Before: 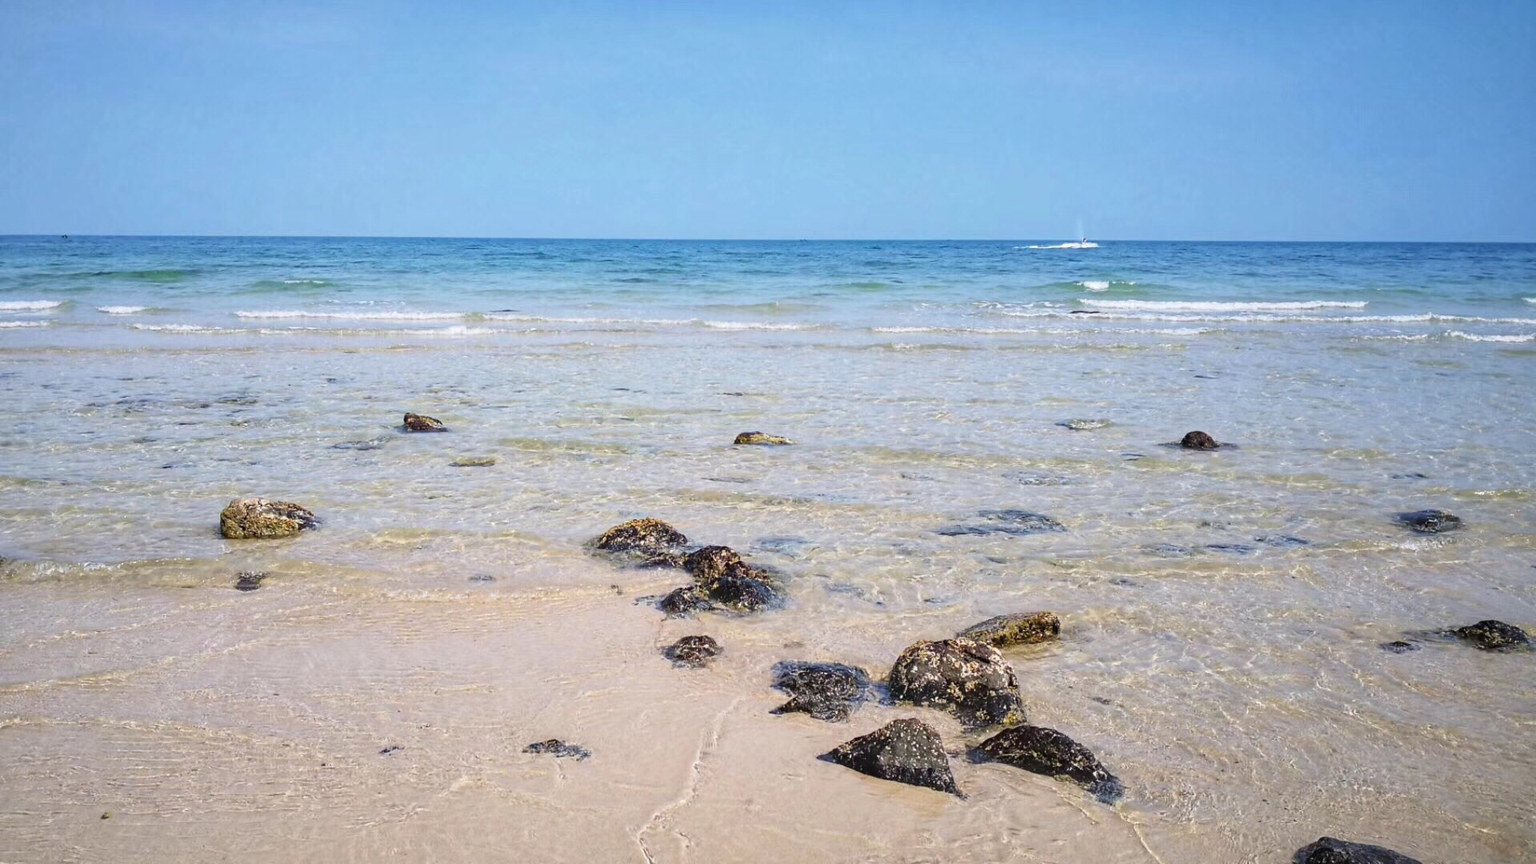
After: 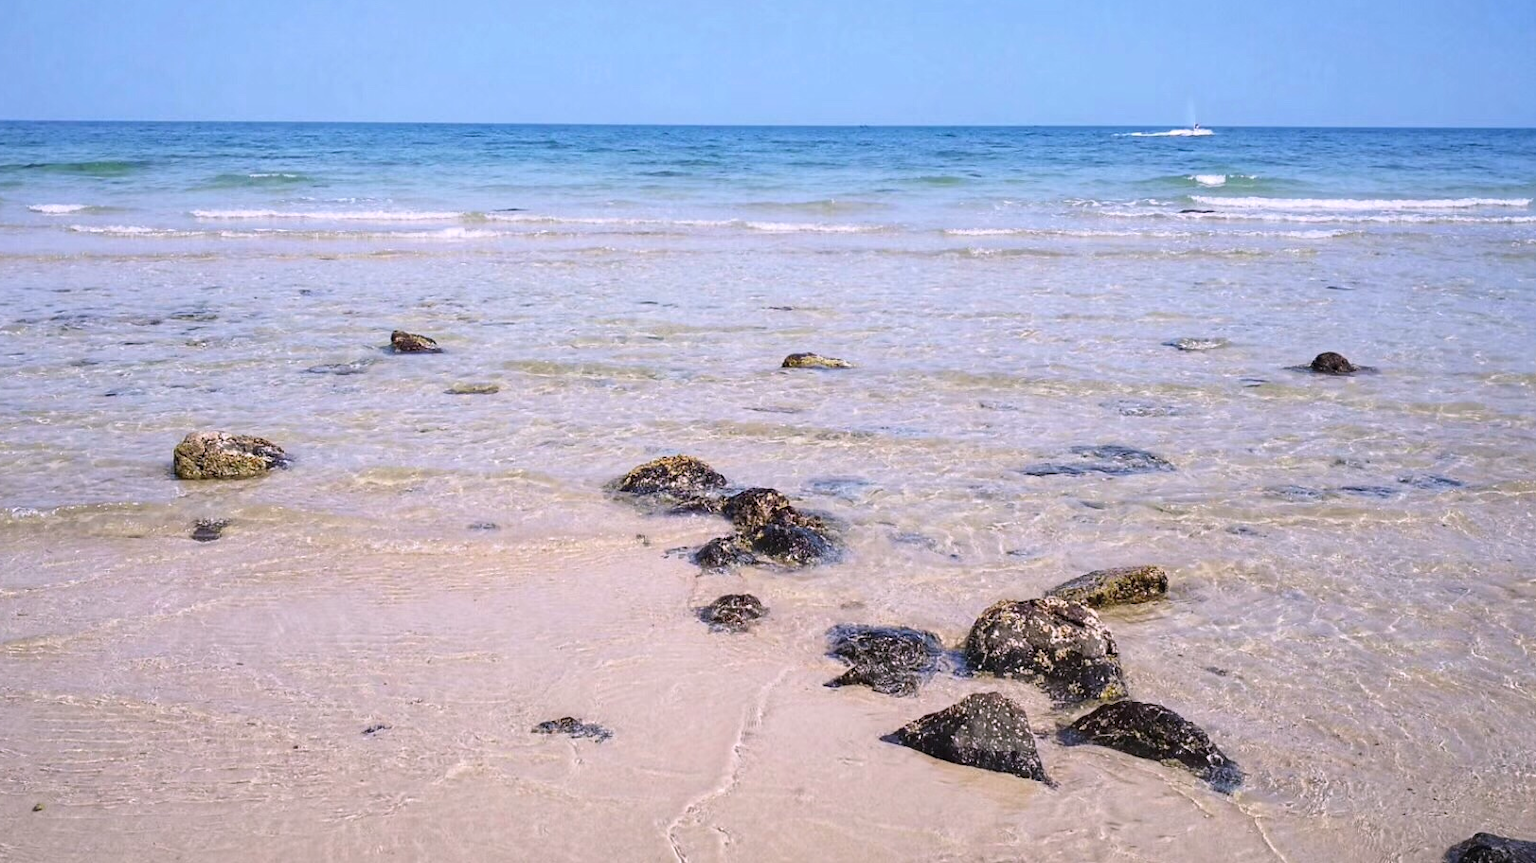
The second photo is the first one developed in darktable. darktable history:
white balance: red 1.05, blue 1.072
crop and rotate: left 4.842%, top 15.51%, right 10.668%
color zones: curves: ch1 [(0.113, 0.438) (0.75, 0.5)]; ch2 [(0.12, 0.526) (0.75, 0.5)]
